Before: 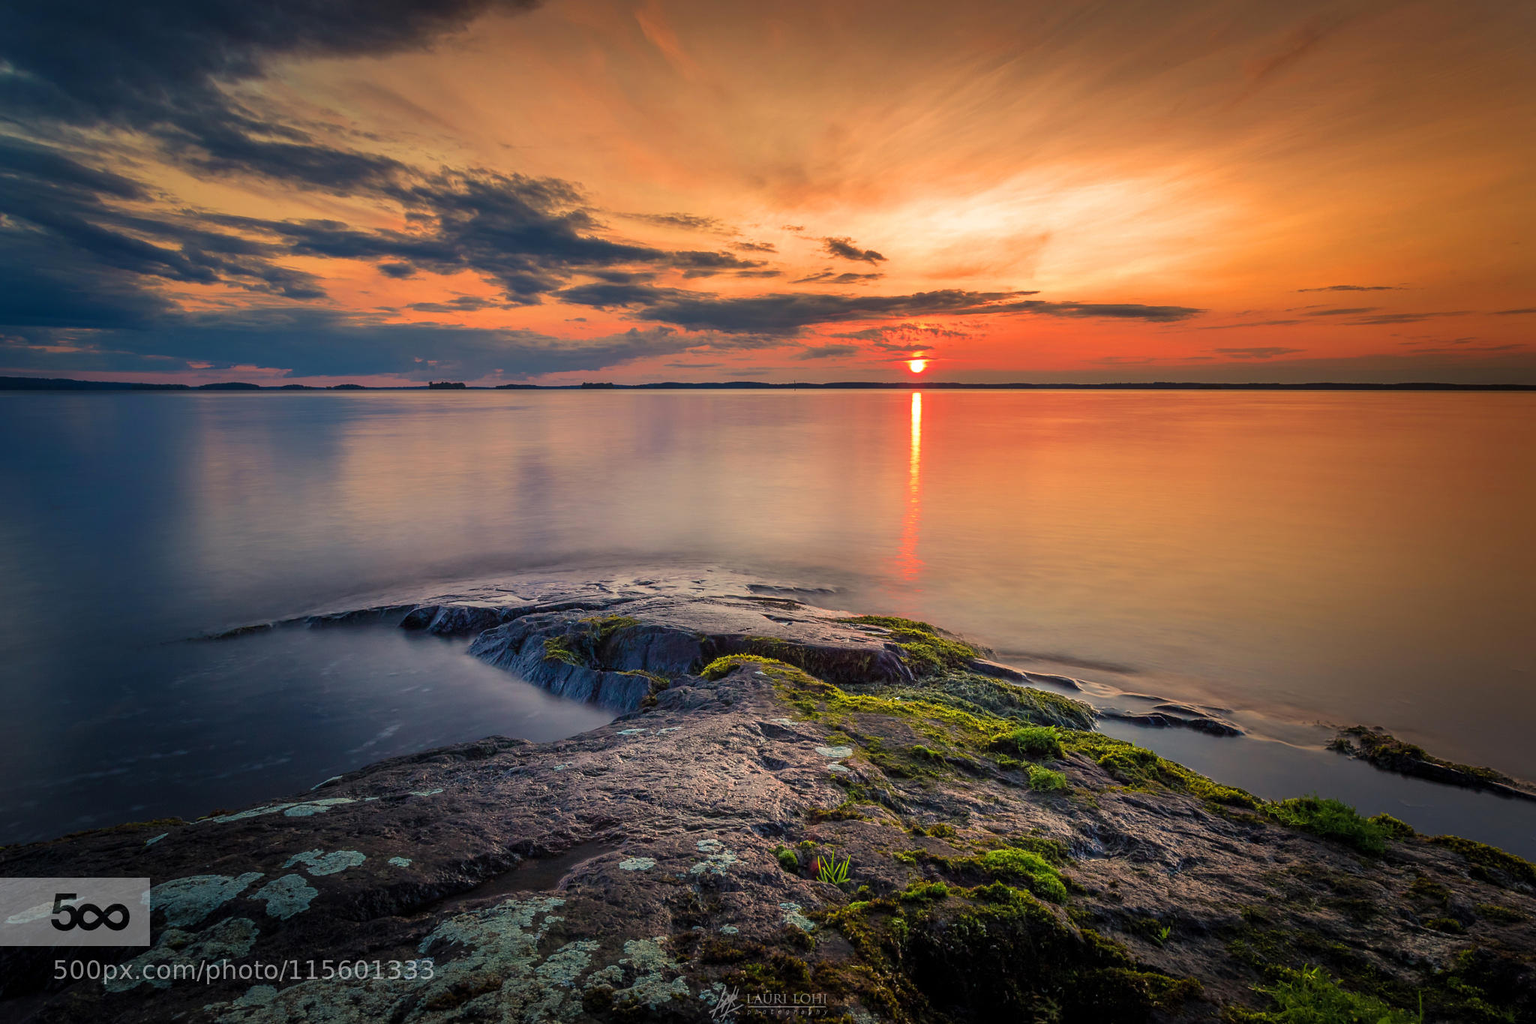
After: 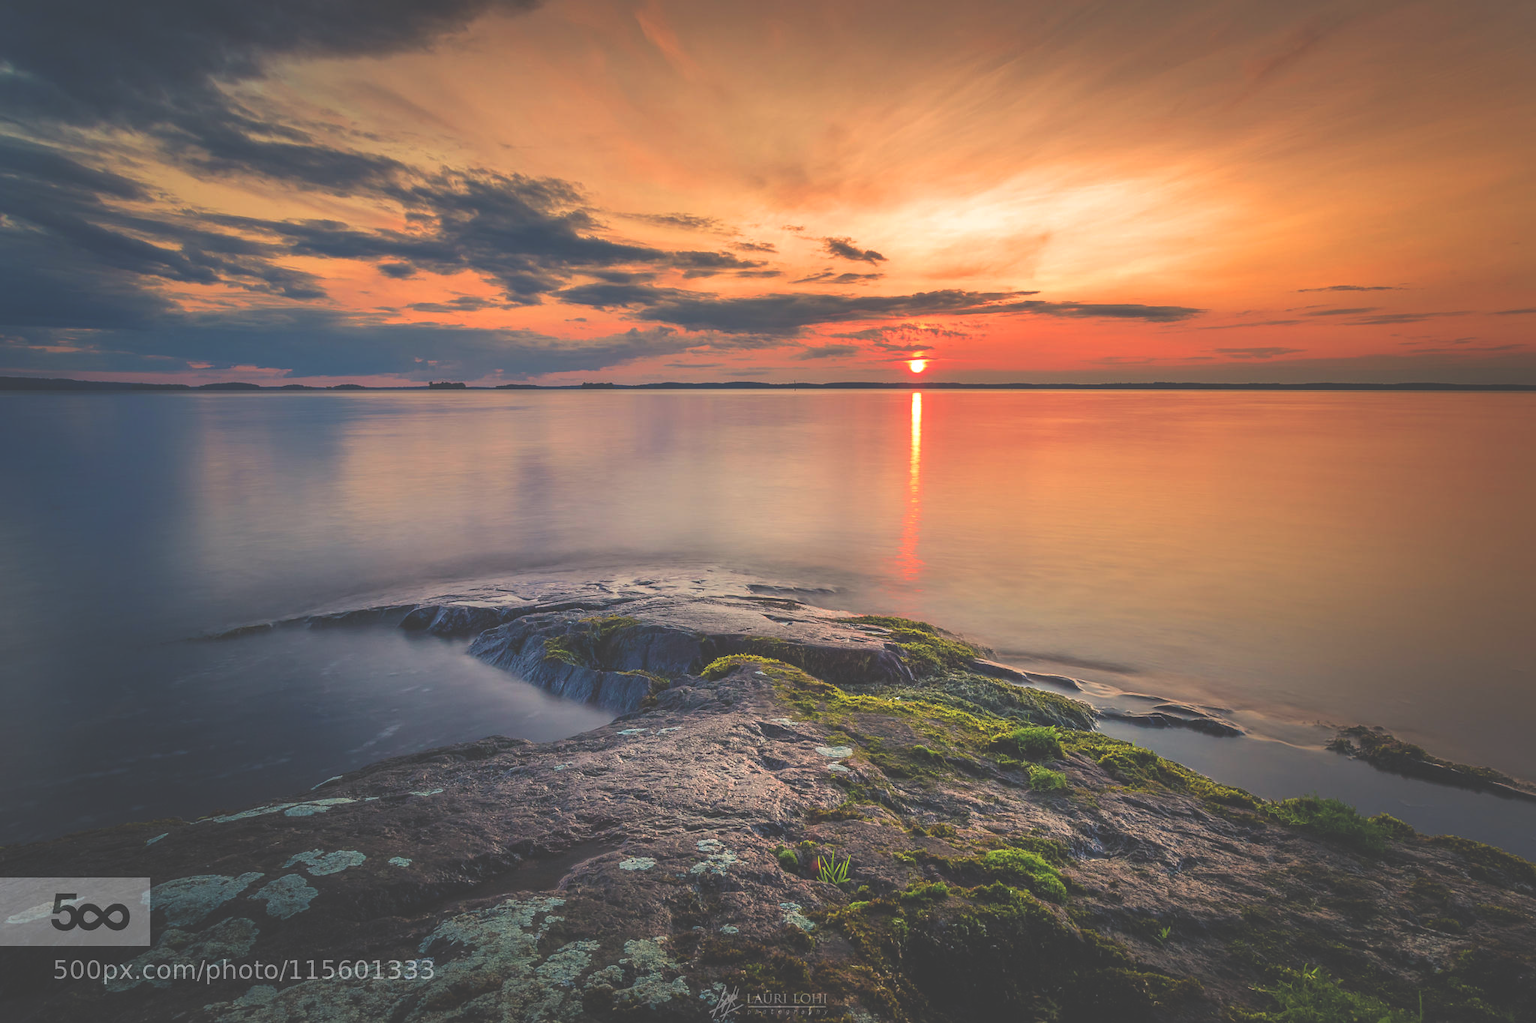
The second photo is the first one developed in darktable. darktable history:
exposure: black level correction -0.041, exposure 0.064 EV, compensate exposure bias true, compensate highlight preservation false
